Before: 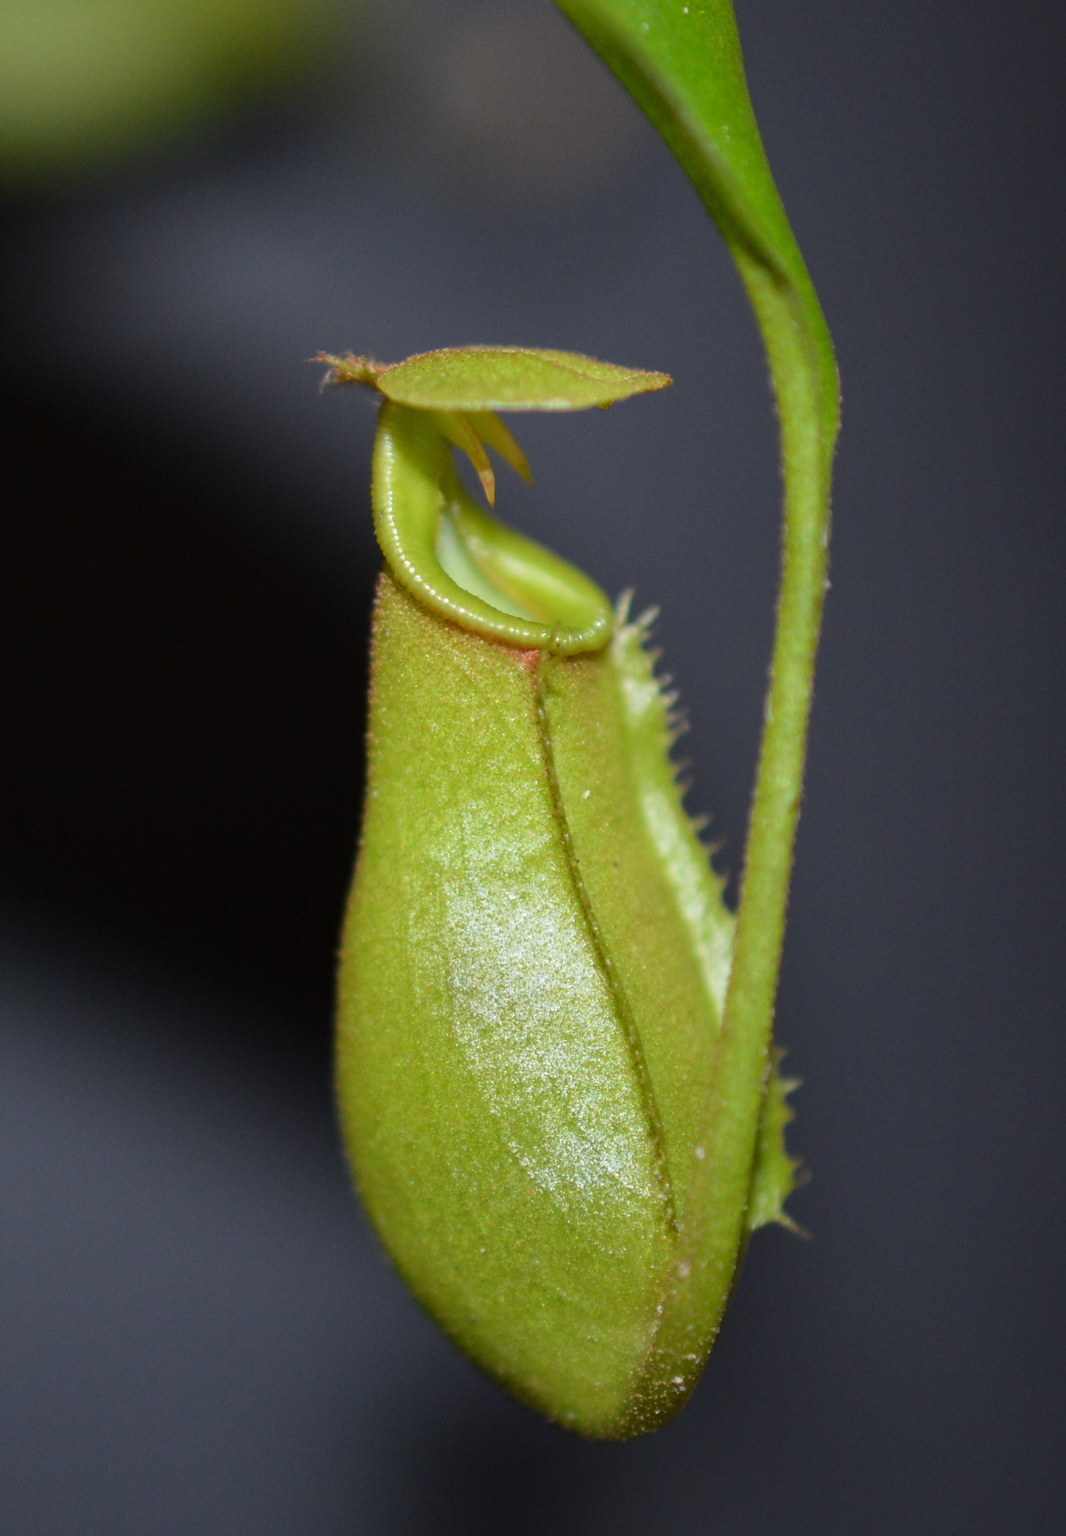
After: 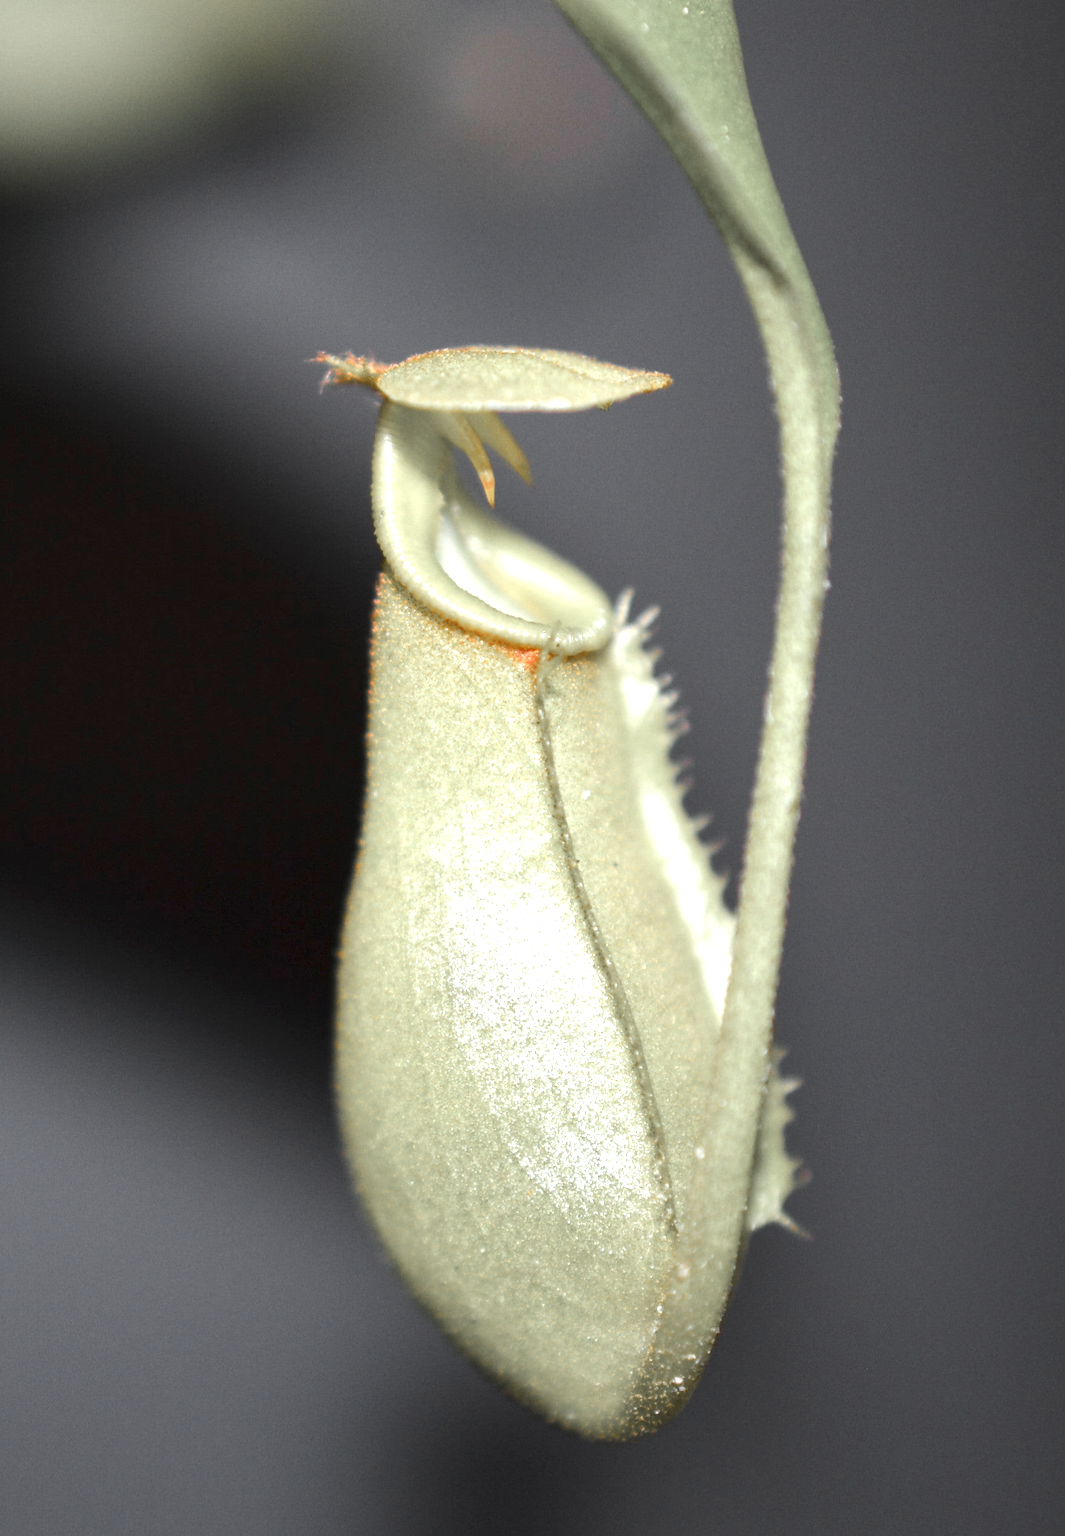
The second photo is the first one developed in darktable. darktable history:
color zones: curves: ch1 [(0, 0.638) (0.193, 0.442) (0.286, 0.15) (0.429, 0.14) (0.571, 0.142) (0.714, 0.154) (0.857, 0.175) (1, 0.638)]
exposure: black level correction 0, exposure 1.125 EV, compensate exposure bias true, compensate highlight preservation false
